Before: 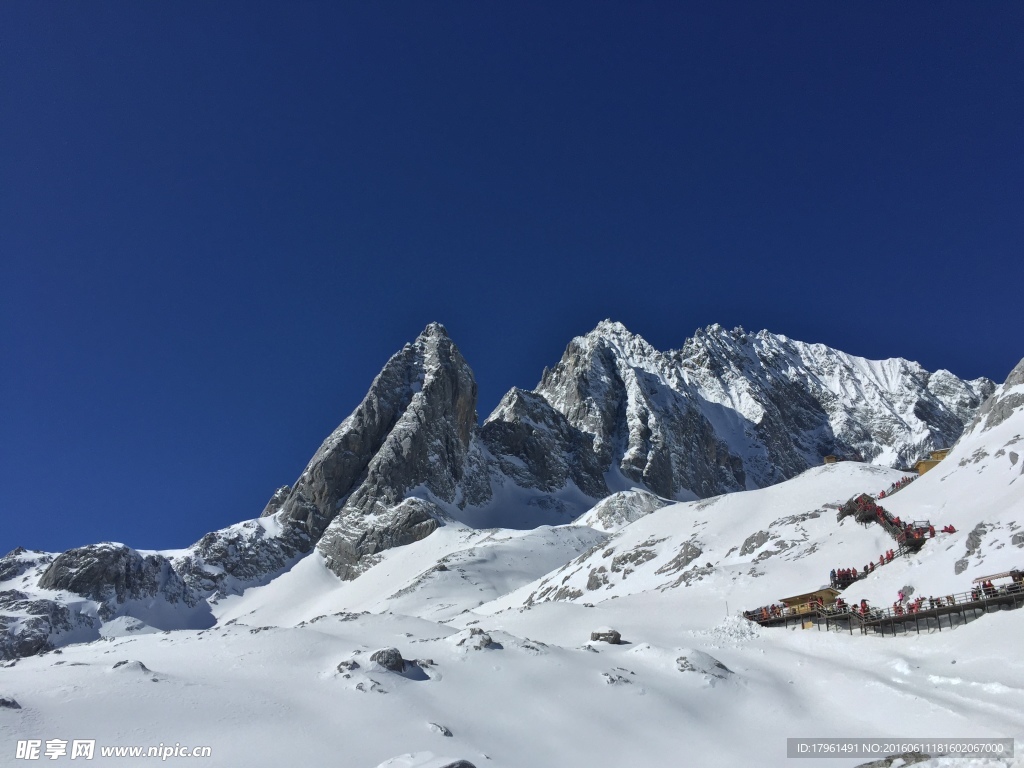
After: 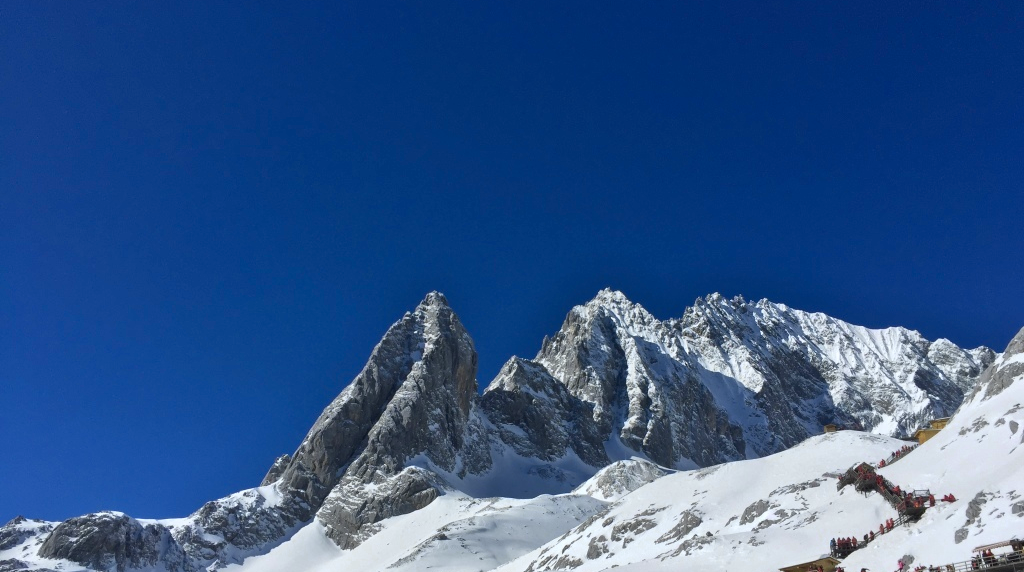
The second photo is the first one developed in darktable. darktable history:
color zones: curves: ch0 [(0, 0.485) (0.178, 0.476) (0.261, 0.623) (0.411, 0.403) (0.708, 0.603) (0.934, 0.412)]; ch1 [(0.003, 0.485) (0.149, 0.496) (0.229, 0.584) (0.326, 0.551) (0.484, 0.262) (0.757, 0.643)]
crop: top 4.129%, bottom 21.303%
